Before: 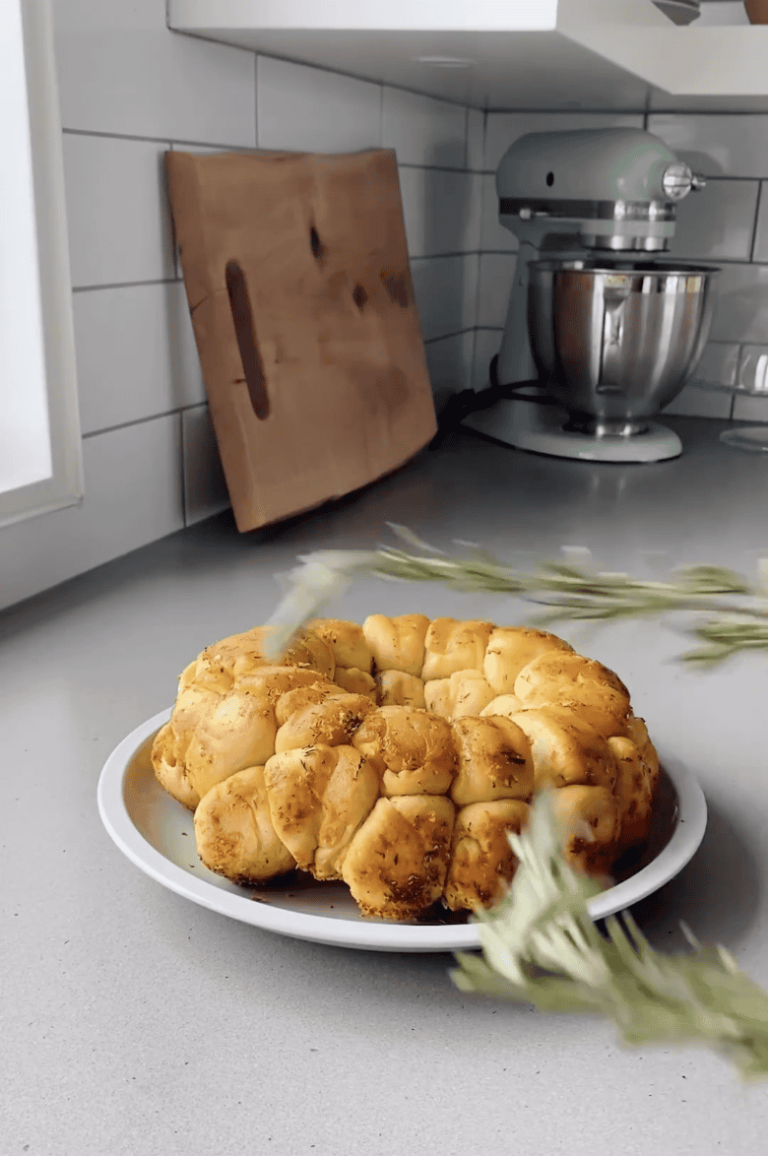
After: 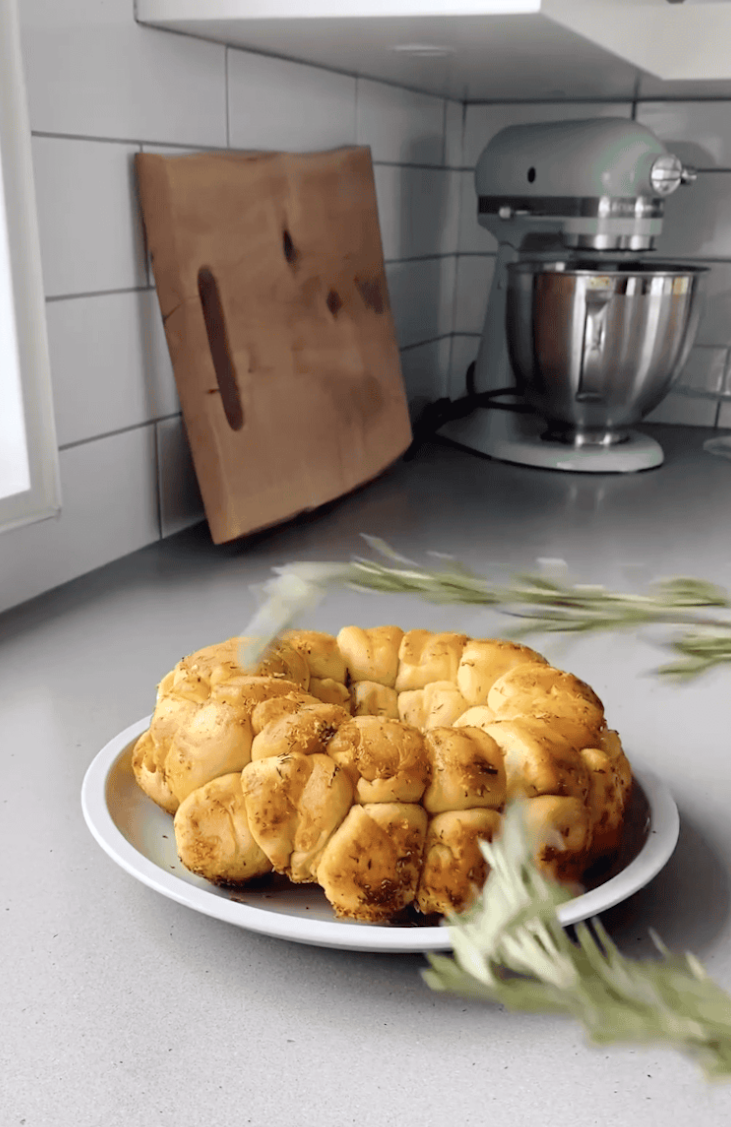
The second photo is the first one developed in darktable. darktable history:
levels: mode automatic
rotate and perspective: rotation 0.074°, lens shift (vertical) 0.096, lens shift (horizontal) -0.041, crop left 0.043, crop right 0.952, crop top 0.024, crop bottom 0.979
